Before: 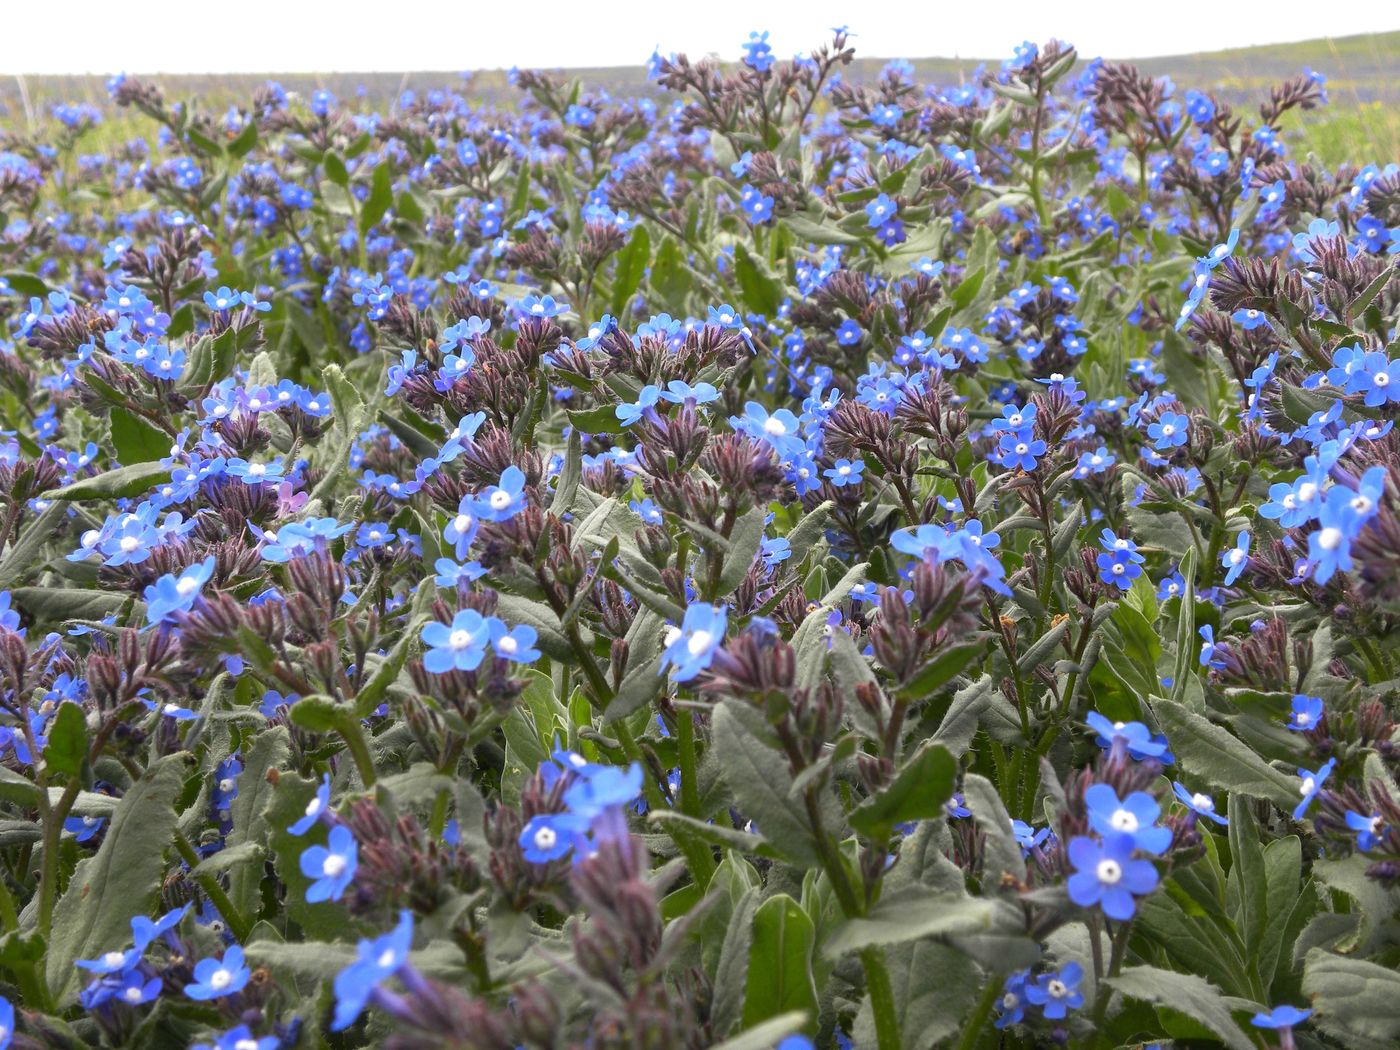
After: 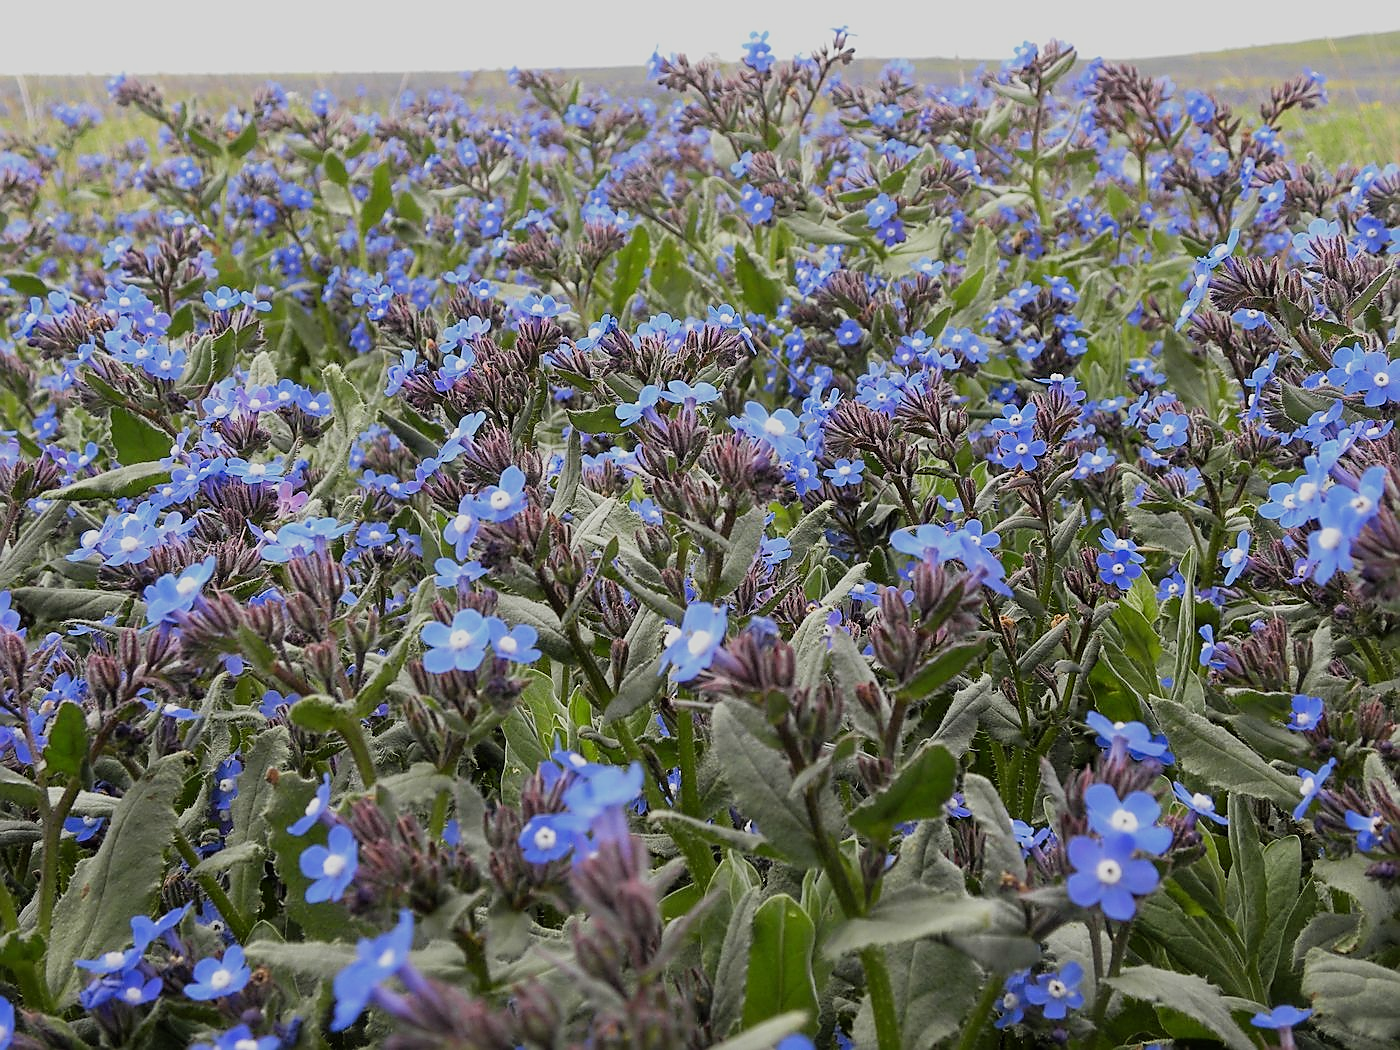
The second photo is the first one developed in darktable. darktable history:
filmic rgb: black relative exposure -7.65 EV, white relative exposure 4.56 EV, hardness 3.61
sharpen: radius 1.407, amount 1.248, threshold 0.84
